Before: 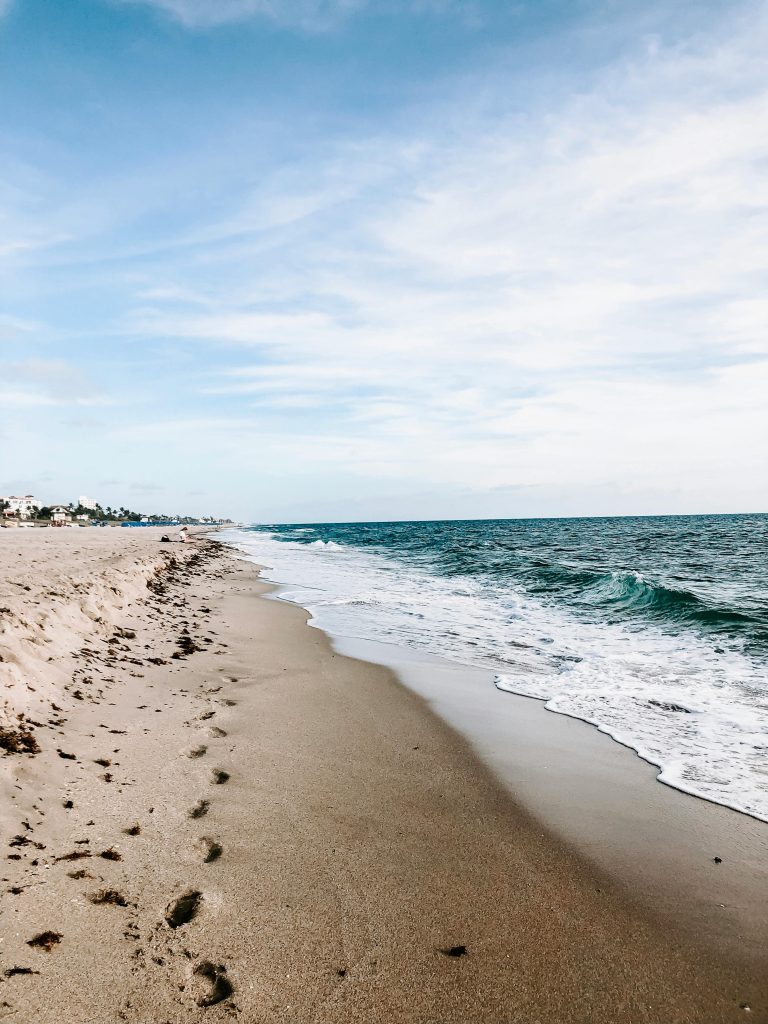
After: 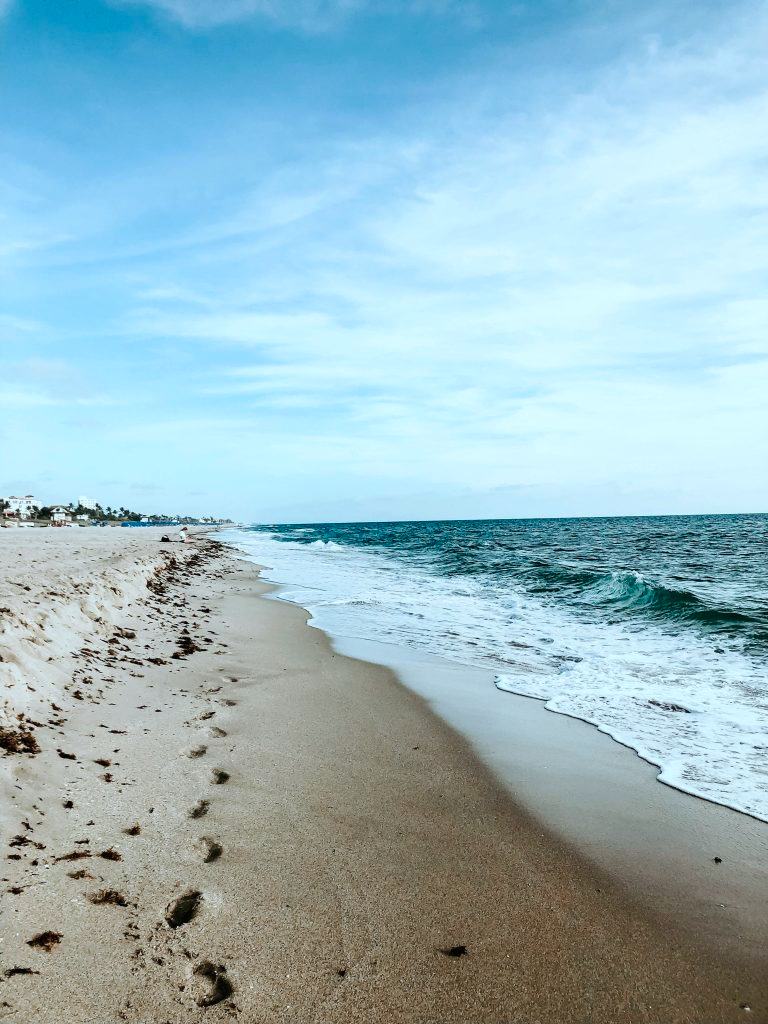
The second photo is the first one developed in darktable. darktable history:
color correction: highlights a* -10.13, highlights b* -9.98
